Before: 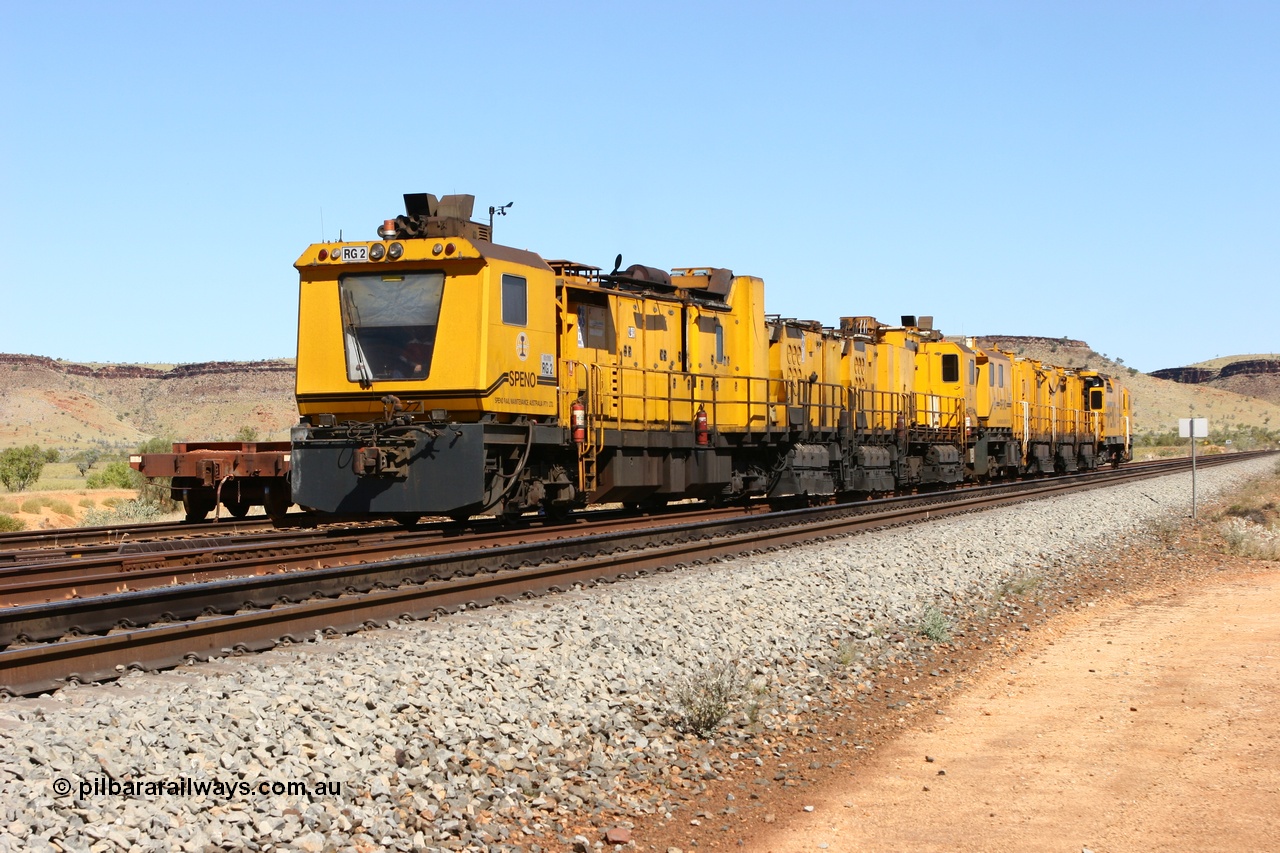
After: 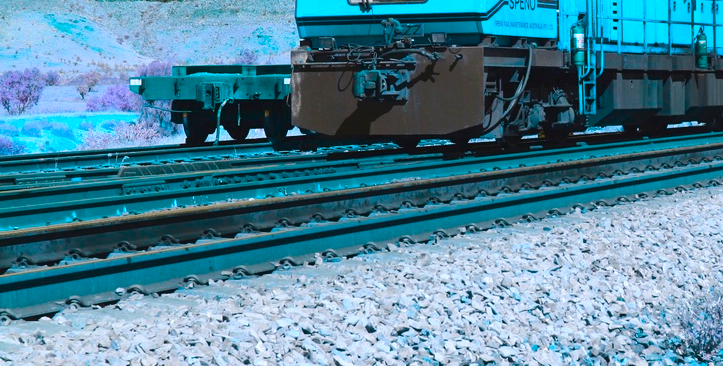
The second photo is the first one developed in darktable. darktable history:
color balance rgb: power › hue 74.92°, global offset › luminance 0.276%, perceptual saturation grading › global saturation 0.062%, hue shift 179.52°, perceptual brilliance grading › mid-tones 10.232%, perceptual brilliance grading › shadows 14.557%, global vibrance 49.182%, contrast 0.787%
crop: top 44.199%, right 43.5%, bottom 12.89%
